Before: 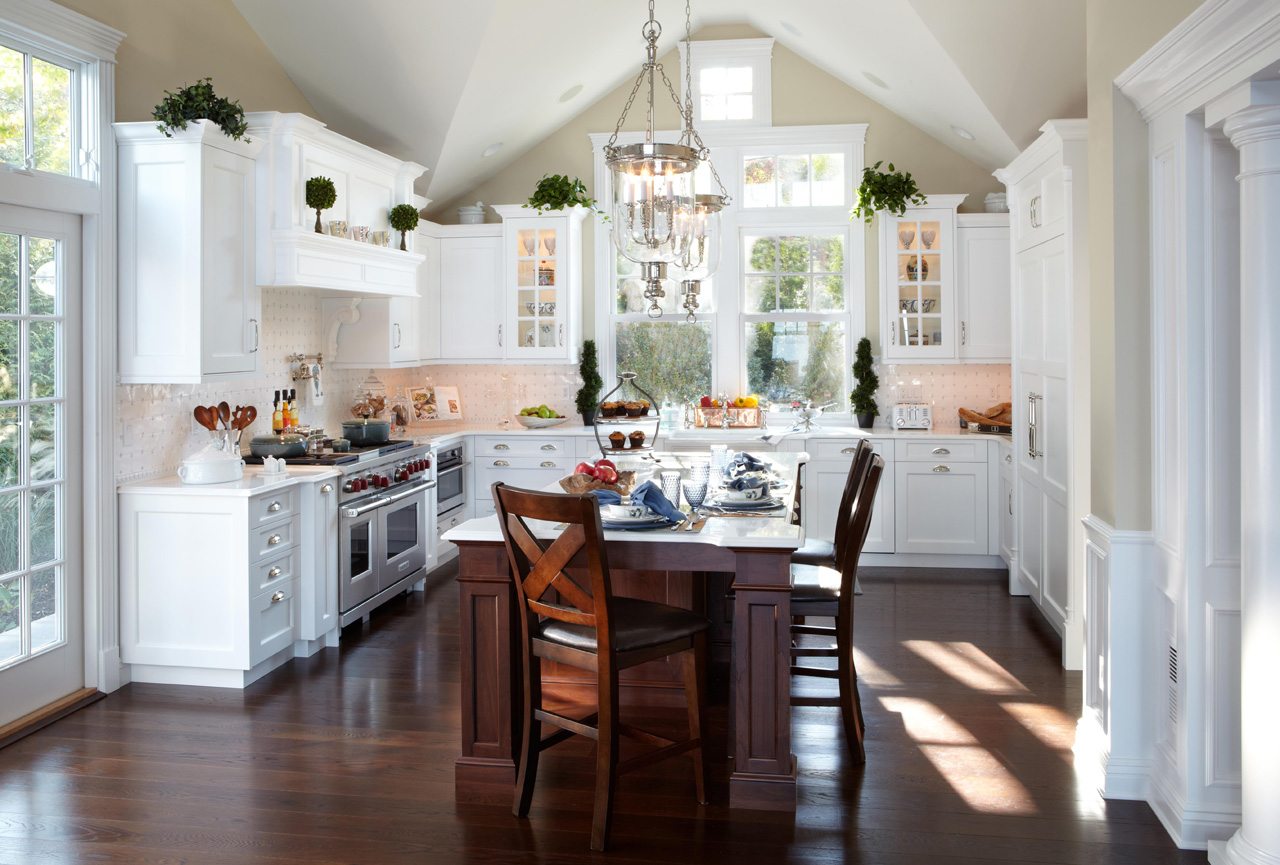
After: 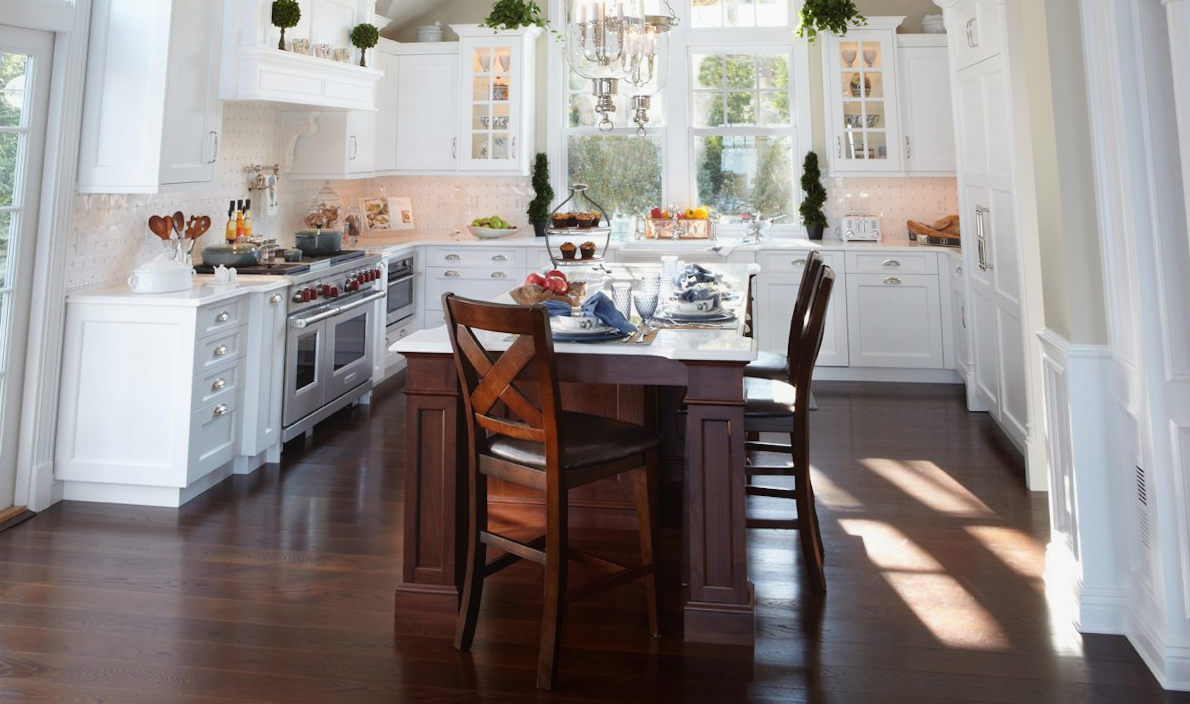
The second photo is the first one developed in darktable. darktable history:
crop and rotate: top 18.507%
rotate and perspective: rotation 0.215°, lens shift (vertical) -0.139, crop left 0.069, crop right 0.939, crop top 0.002, crop bottom 0.996
contrast equalizer: octaves 7, y [[0.6 ×6], [0.55 ×6], [0 ×6], [0 ×6], [0 ×6]], mix -0.36
